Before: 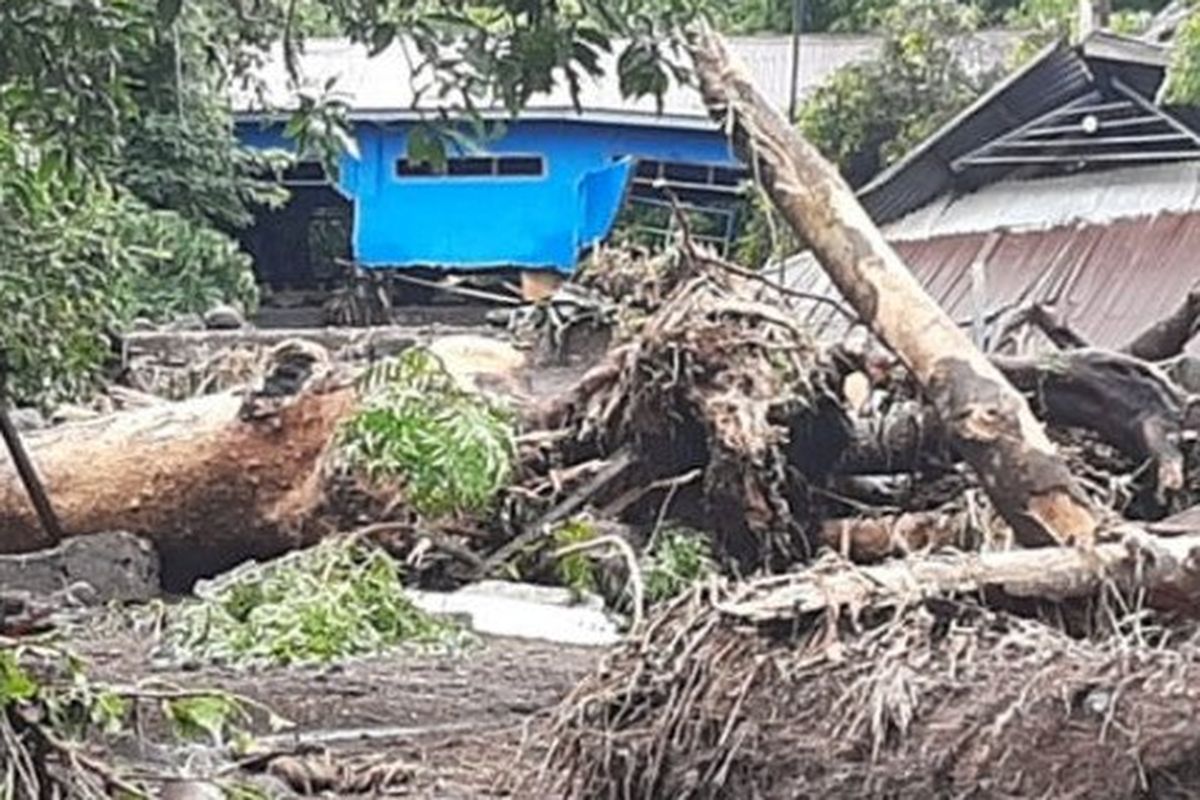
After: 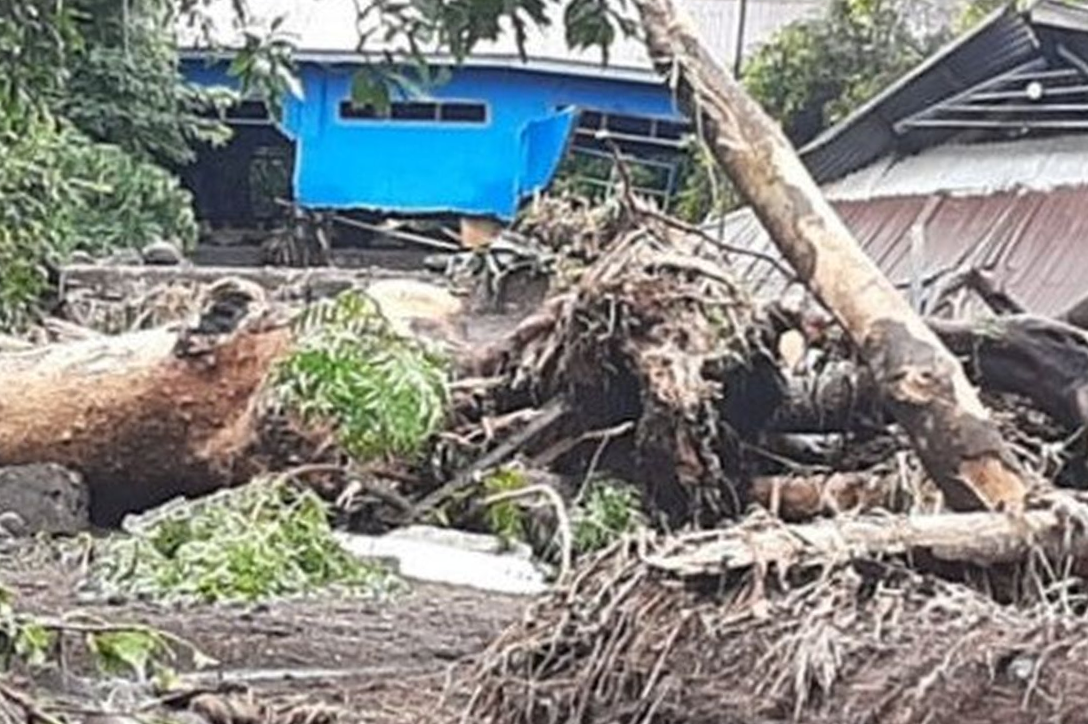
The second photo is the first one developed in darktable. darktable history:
crop and rotate: angle -2.02°, left 3.15%, top 4.141%, right 1.398%, bottom 0.598%
